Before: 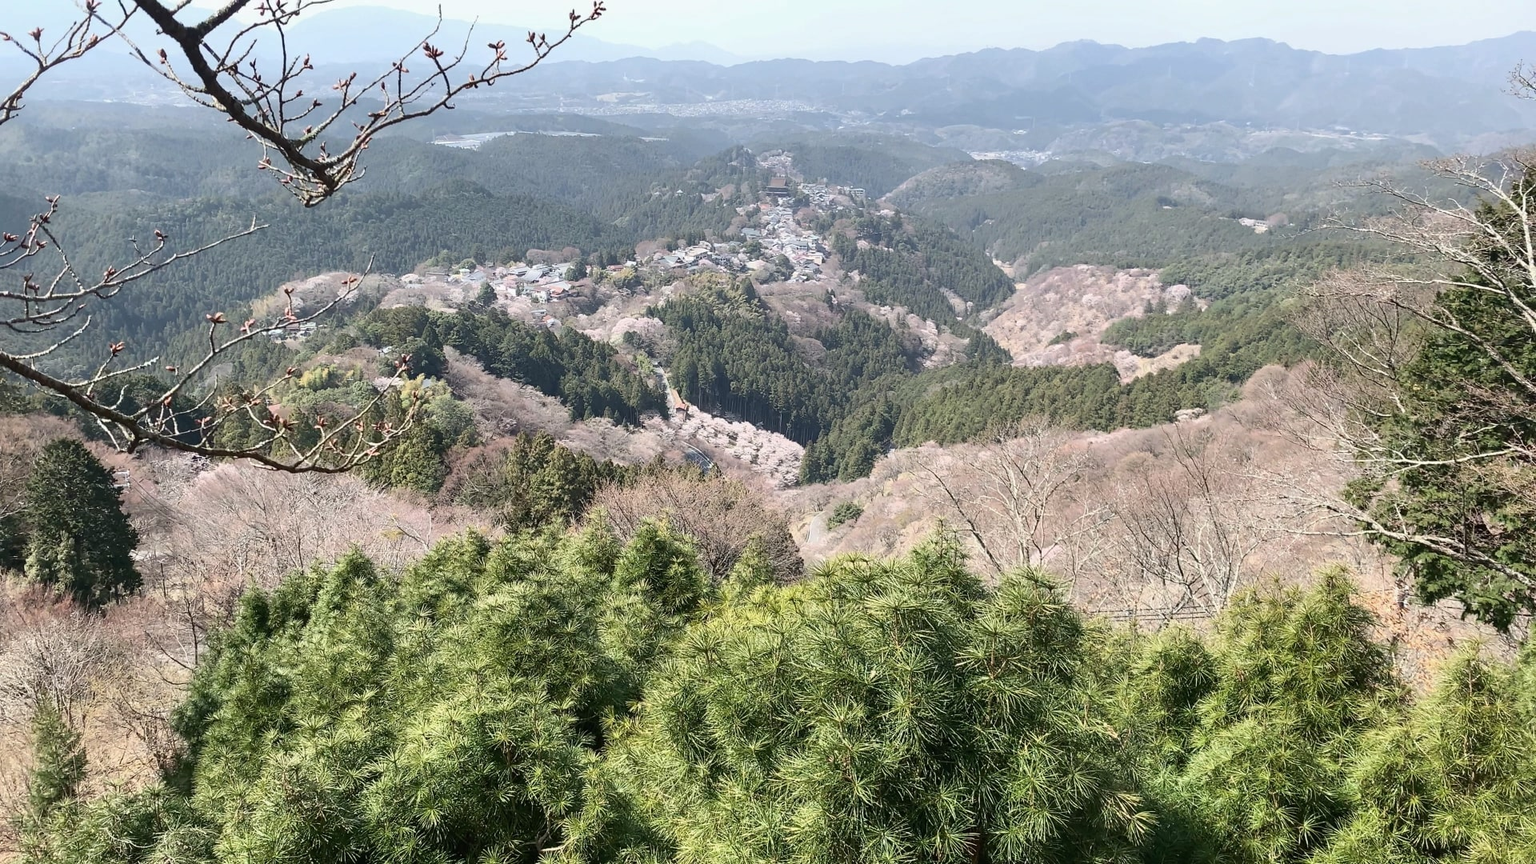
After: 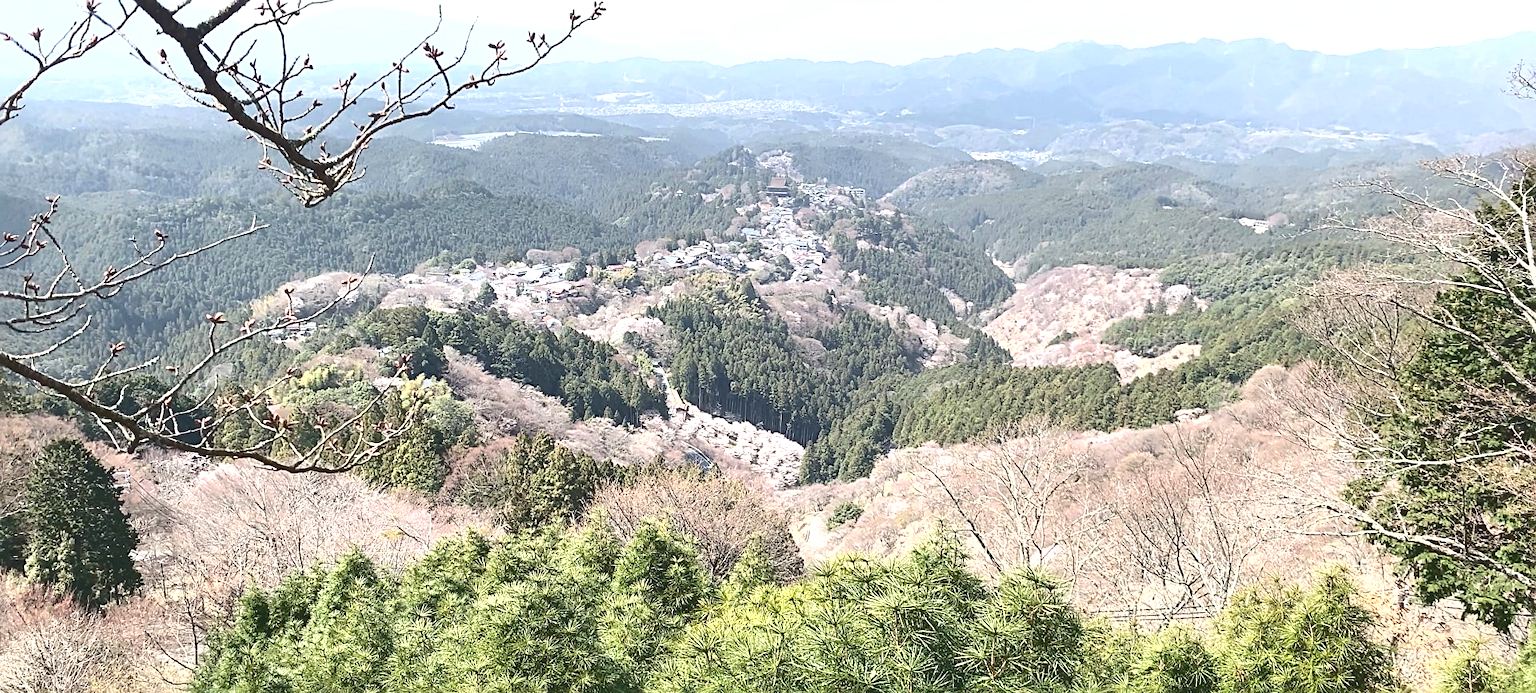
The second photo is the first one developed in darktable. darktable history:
exposure: exposure 0.567 EV, compensate highlight preservation false
shadows and highlights: shadows 10.61, white point adjustment 0.852, highlights -38.39
crop: bottom 19.657%
sharpen: radius 2.735
tone curve: curves: ch0 [(0, 0.129) (0.187, 0.207) (0.729, 0.789) (1, 1)], color space Lab, independent channels, preserve colors none
